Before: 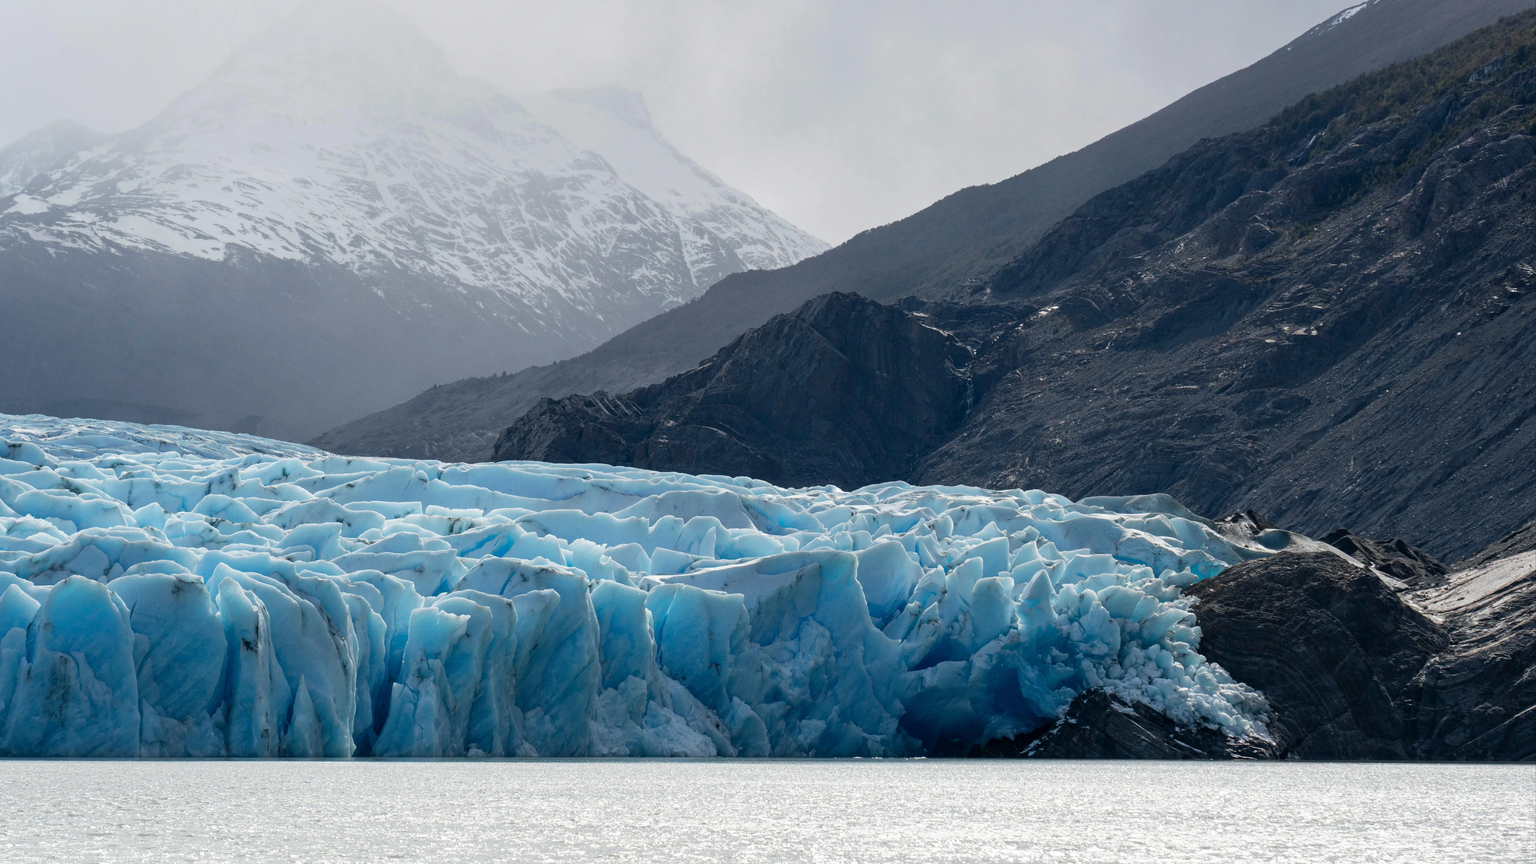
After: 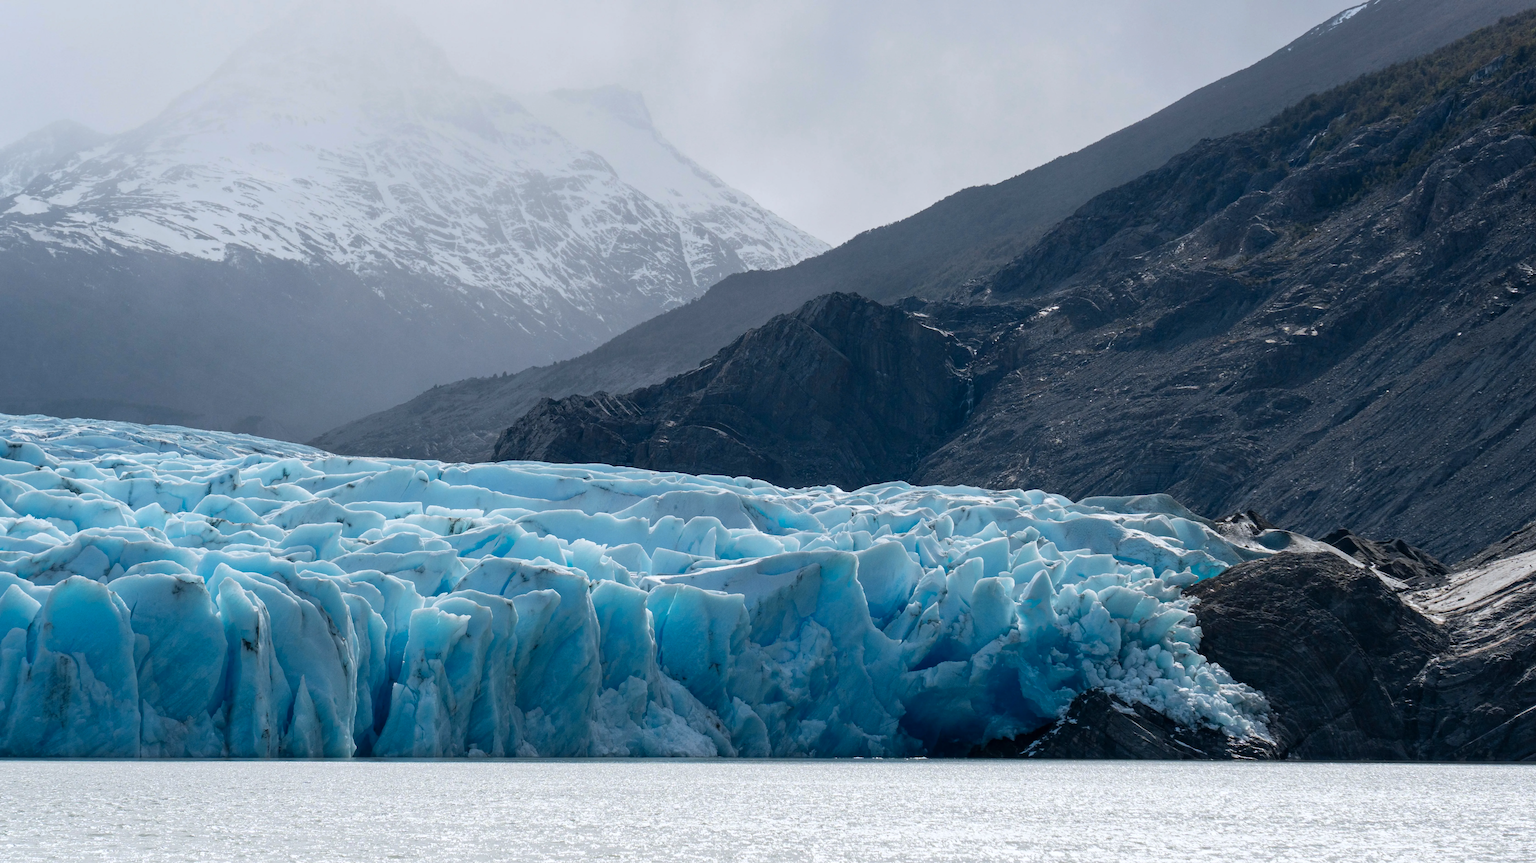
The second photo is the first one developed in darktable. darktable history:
color zones: curves: ch1 [(0.235, 0.558) (0.75, 0.5)]; ch2 [(0.25, 0.462) (0.749, 0.457)], mix 25.94%
white balance: red 0.983, blue 1.036
